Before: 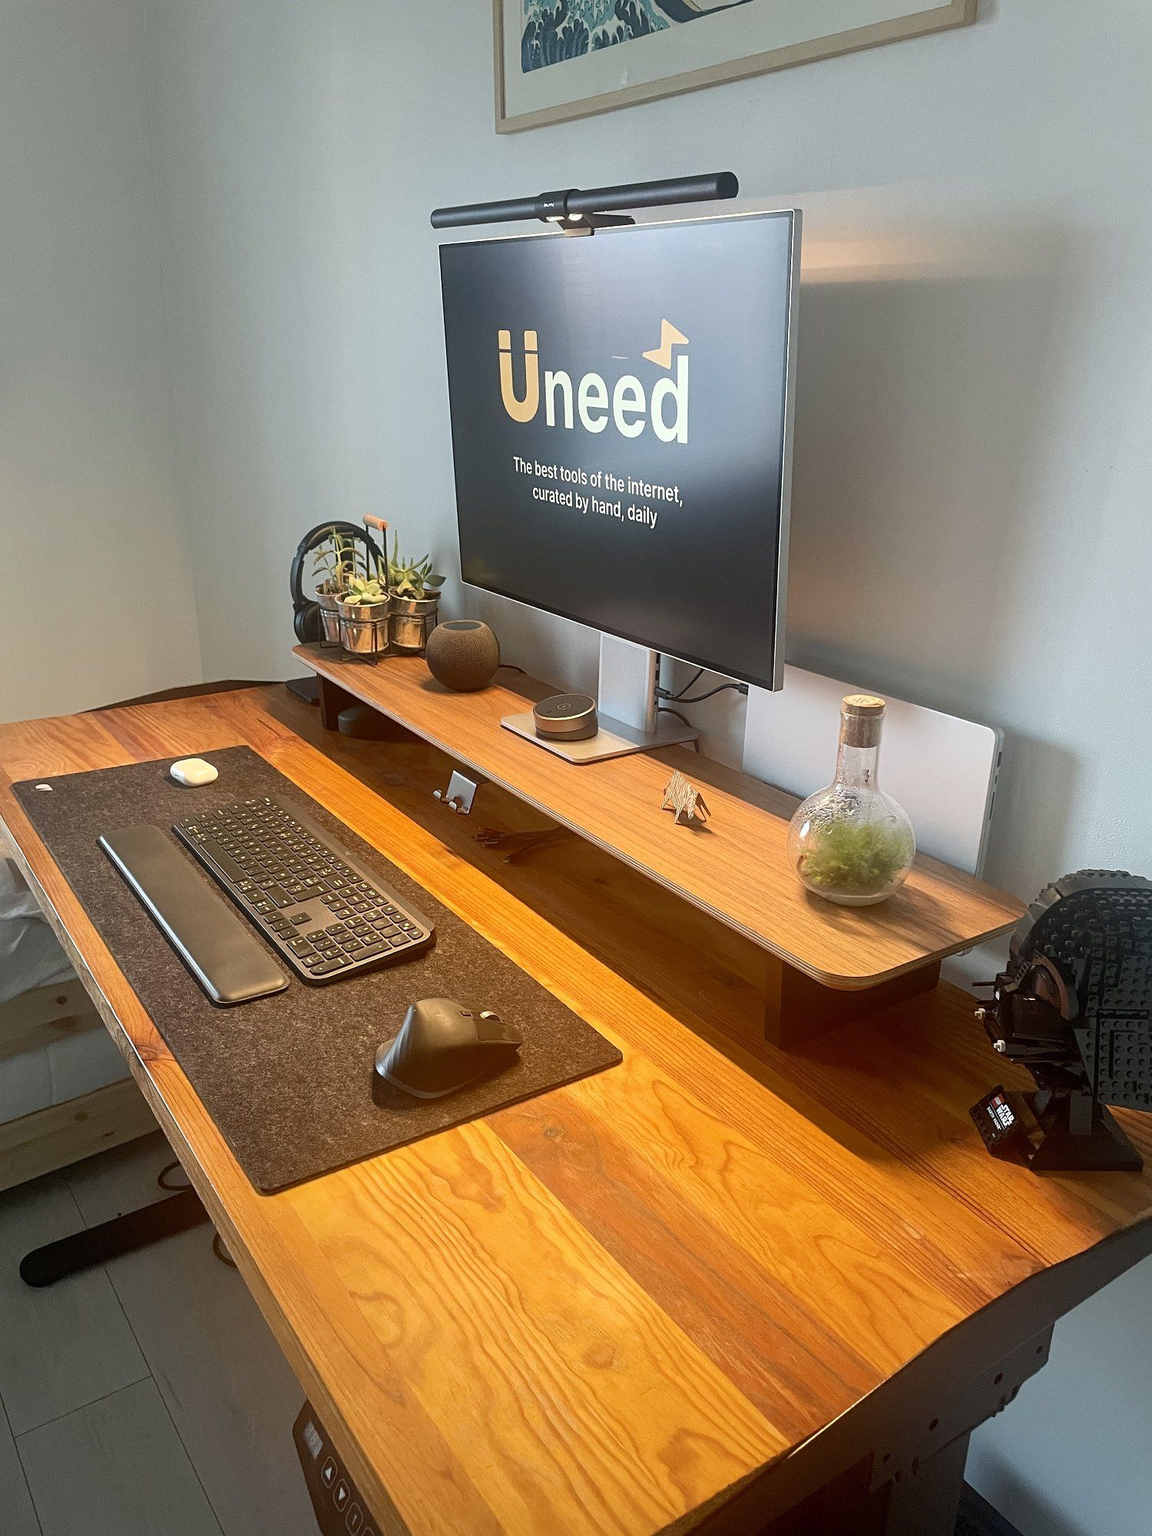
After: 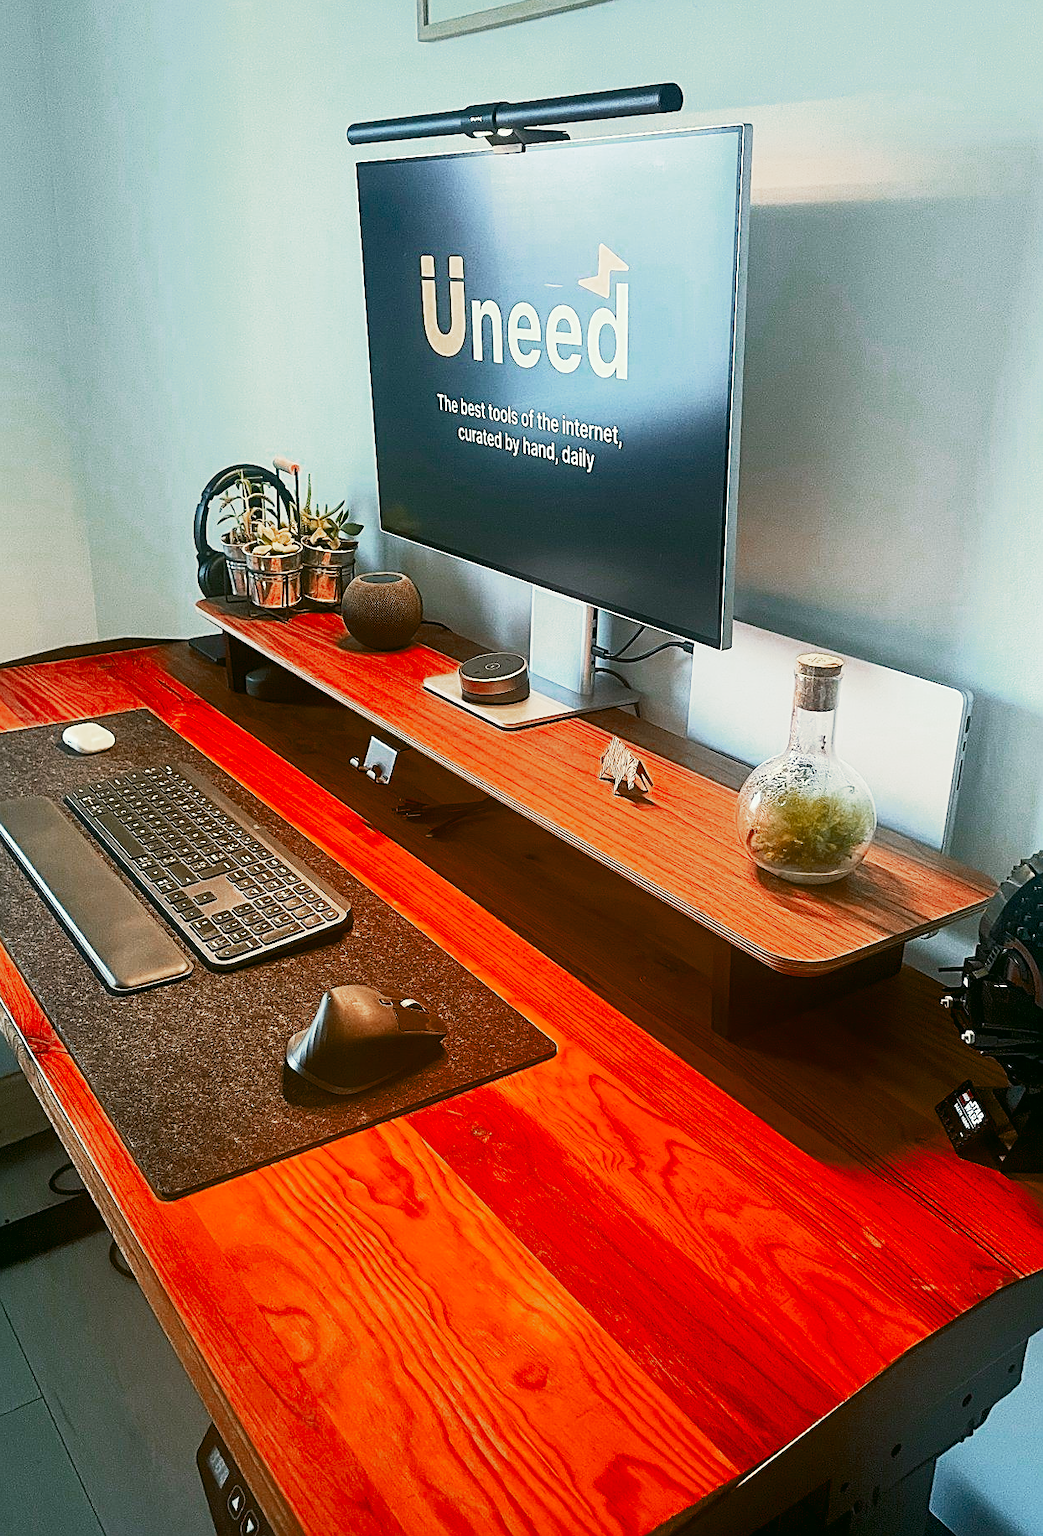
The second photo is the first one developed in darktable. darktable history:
color balance rgb: perceptual saturation grading › global saturation 29.752%, perceptual brilliance grading › global brilliance 14.85%, perceptual brilliance grading › shadows -35.592%, global vibrance 1.037%, saturation formula JzAzBz (2021)
sharpen: on, module defaults
color correction: highlights a* -0.558, highlights b* 9.2, shadows a* -8.9, shadows b* 0.961
crop: left 9.836%, top 6.278%, right 7.117%, bottom 2.118%
color calibration: x 0.381, y 0.391, temperature 4089.8 K
tone equalizer: -8 EV -0.404 EV, -7 EV -0.369 EV, -6 EV -0.332 EV, -5 EV -0.254 EV, -3 EV 0.205 EV, -2 EV 0.342 EV, -1 EV 0.363 EV, +0 EV 0.398 EV, edges refinement/feathering 500, mask exposure compensation -1.57 EV, preserve details no
base curve: curves: ch0 [(0, 0) (0.088, 0.125) (0.176, 0.251) (0.354, 0.501) (0.613, 0.749) (1, 0.877)], preserve colors none
color zones: curves: ch0 [(0, 0.299) (0.25, 0.383) (0.456, 0.352) (0.736, 0.571)]; ch1 [(0, 0.63) (0.151, 0.568) (0.254, 0.416) (0.47, 0.558) (0.732, 0.37) (0.909, 0.492)]; ch2 [(0.004, 0.604) (0.158, 0.443) (0.257, 0.403) (0.761, 0.468)]
